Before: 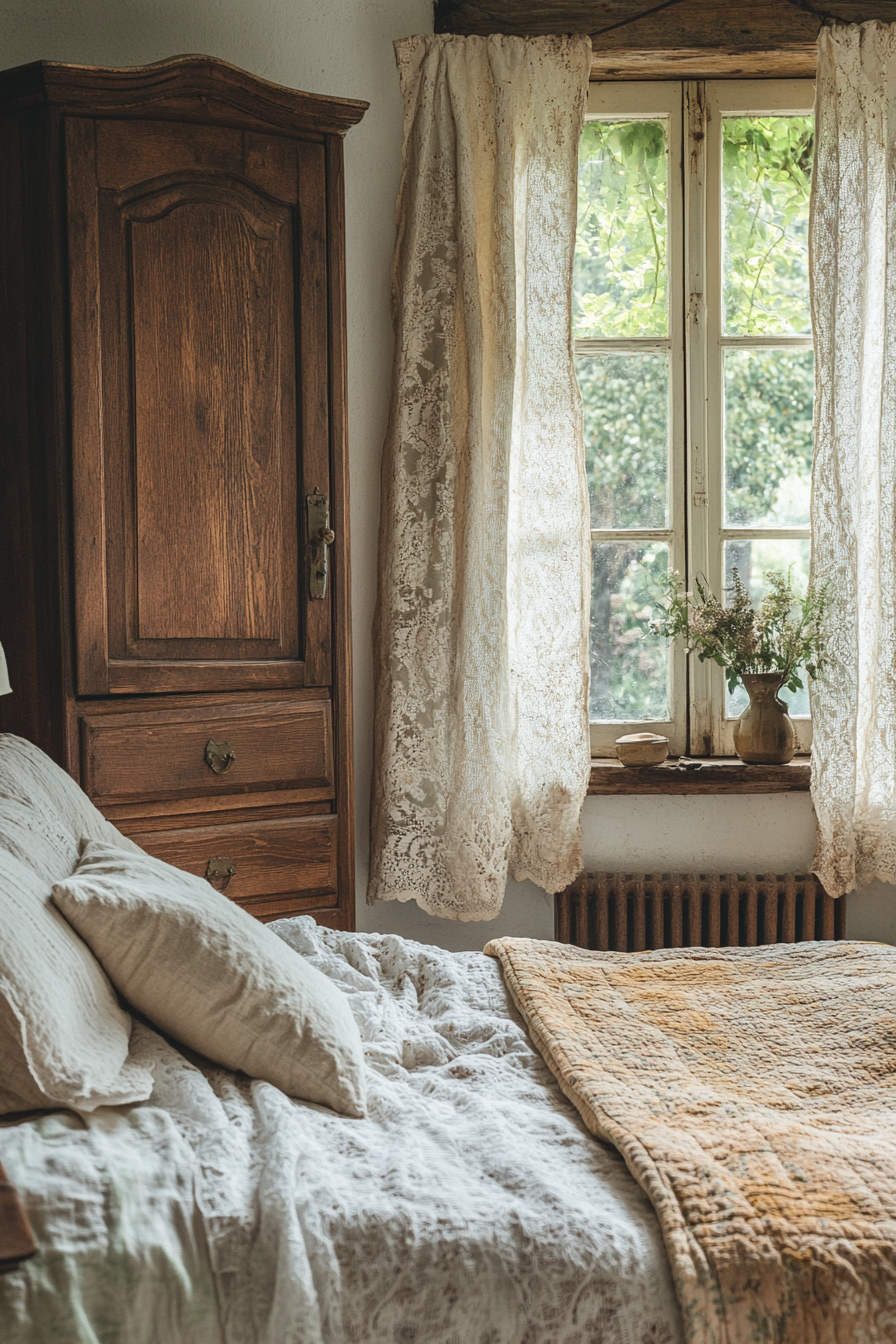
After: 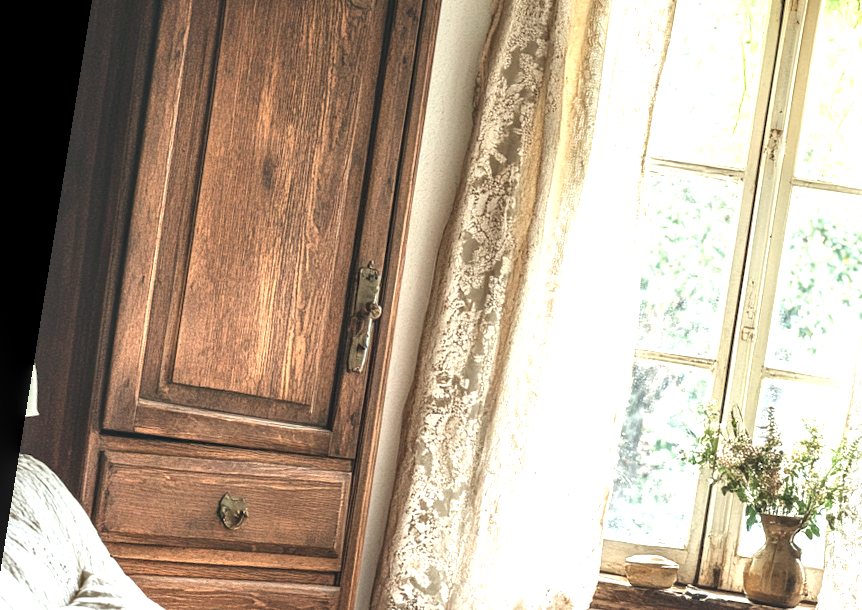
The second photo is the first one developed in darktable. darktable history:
exposure: black level correction 0, exposure 1.45 EV, compensate exposure bias true, compensate highlight preservation false
local contrast: detail 142%
crop: left 7.036%, top 18.398%, right 14.379%, bottom 40.043%
rotate and perspective: rotation 9.12°, automatic cropping off
